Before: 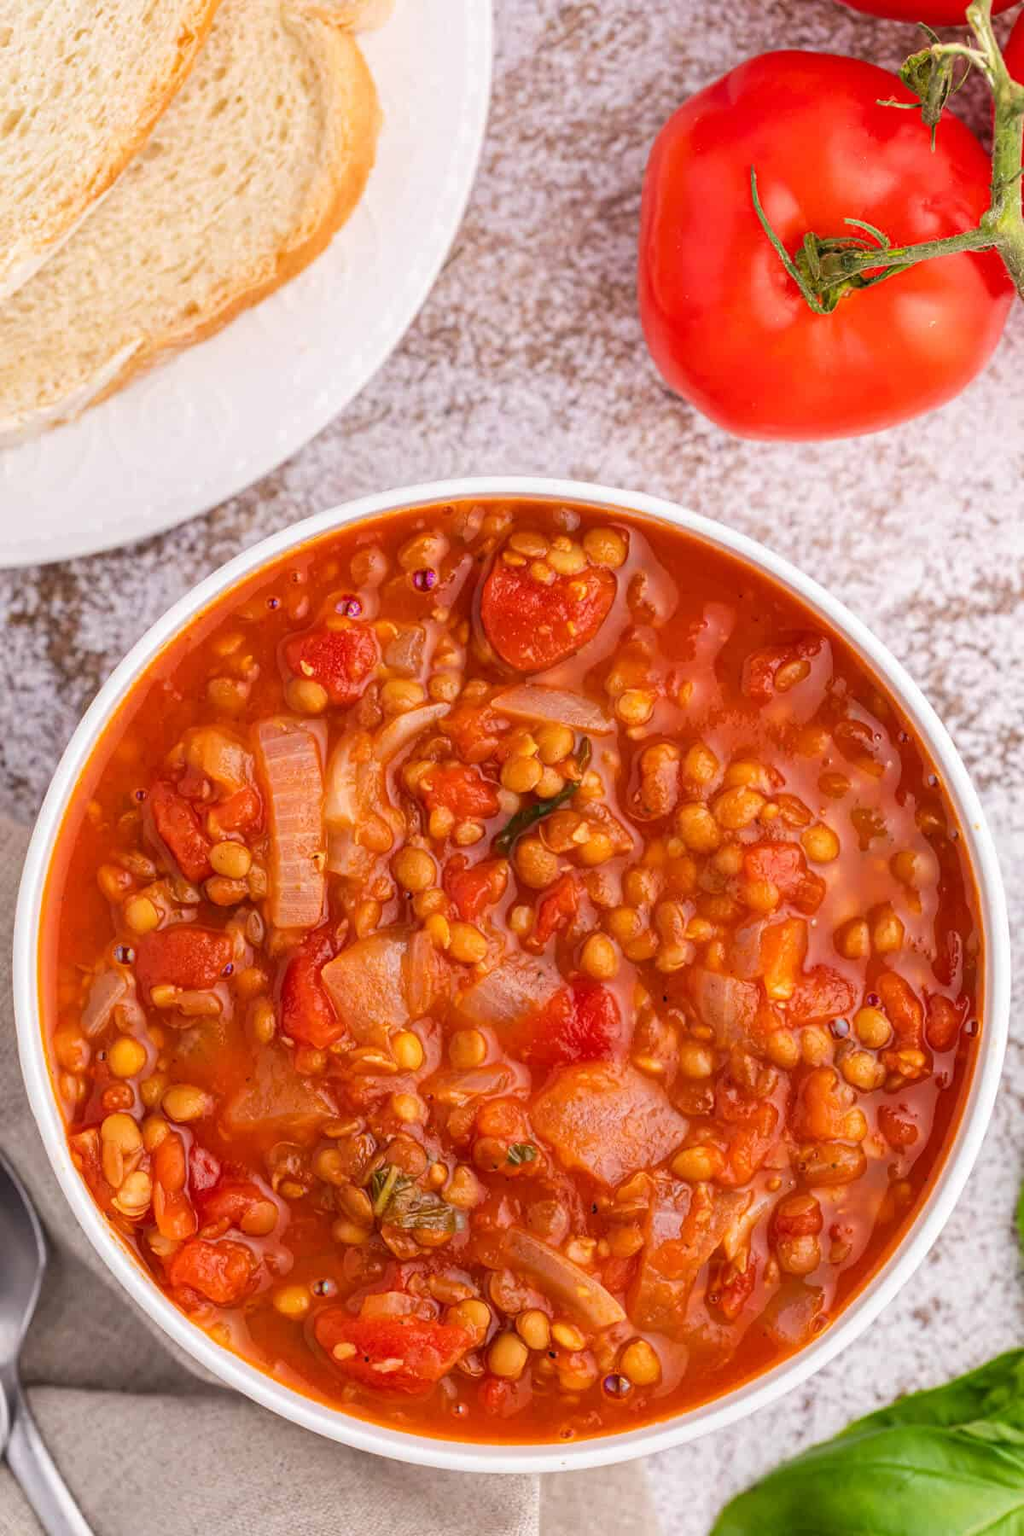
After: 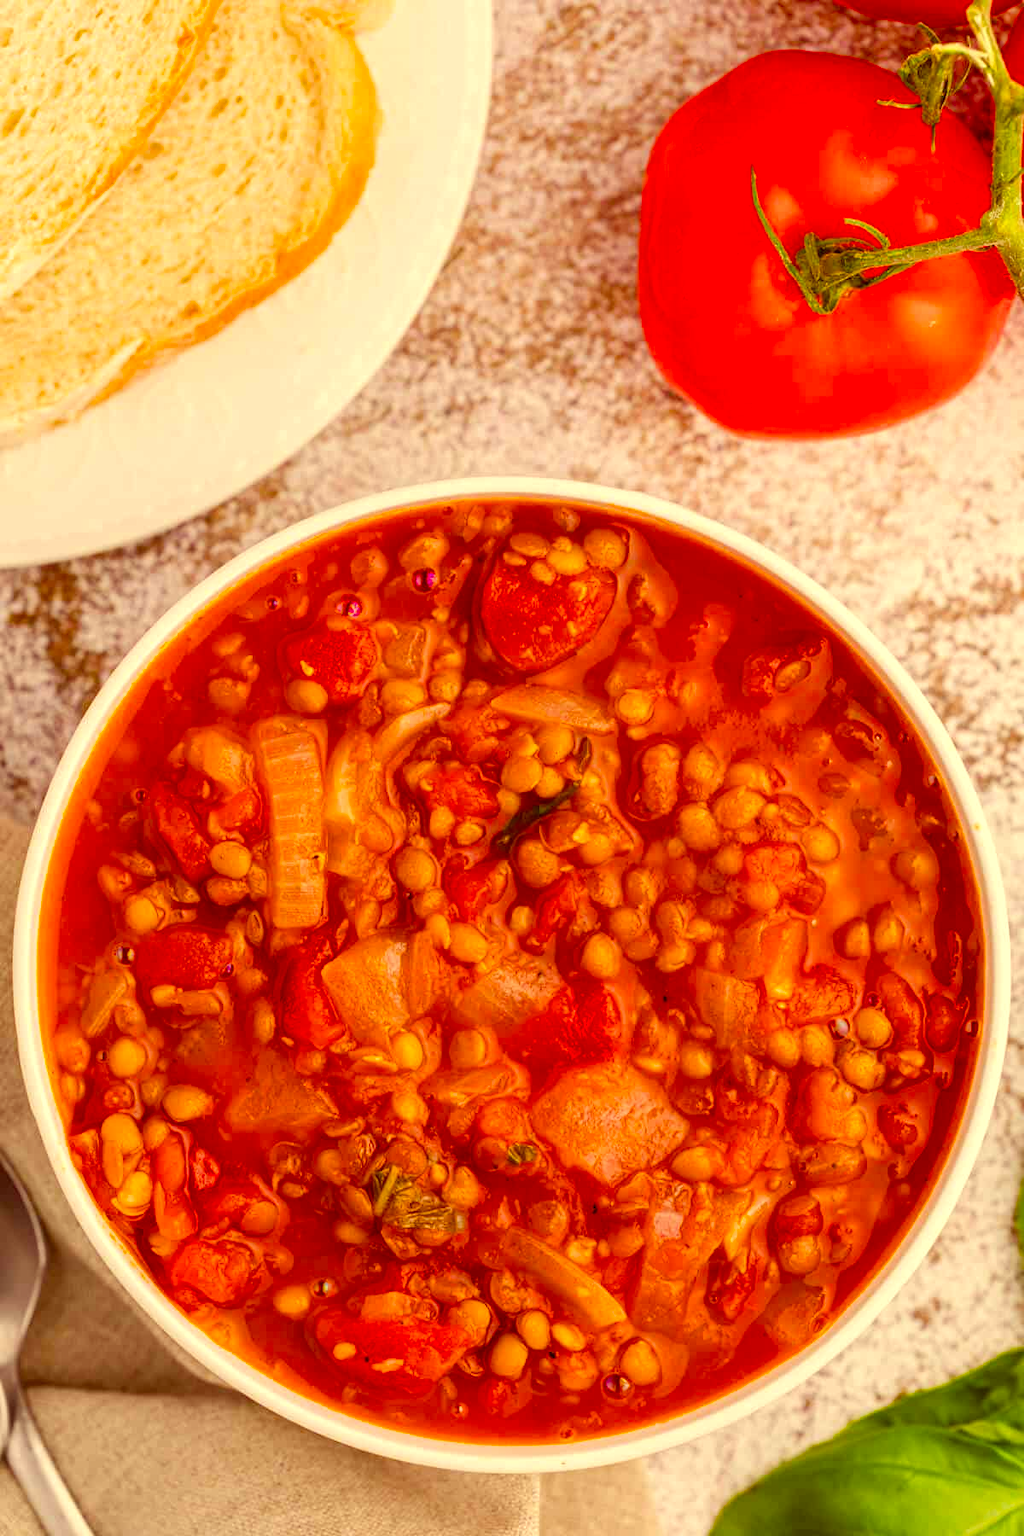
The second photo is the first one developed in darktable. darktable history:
color correction: highlights a* 1.18, highlights b* 23.94, shadows a* 15.55, shadows b* 24.14
color balance rgb: highlights gain › luminance 6.926%, highlights gain › chroma 1.907%, highlights gain › hue 88.19°, perceptual saturation grading › global saturation 20%, perceptual saturation grading › highlights -14.029%, perceptual saturation grading › shadows 49.494%, global vibrance 20%
